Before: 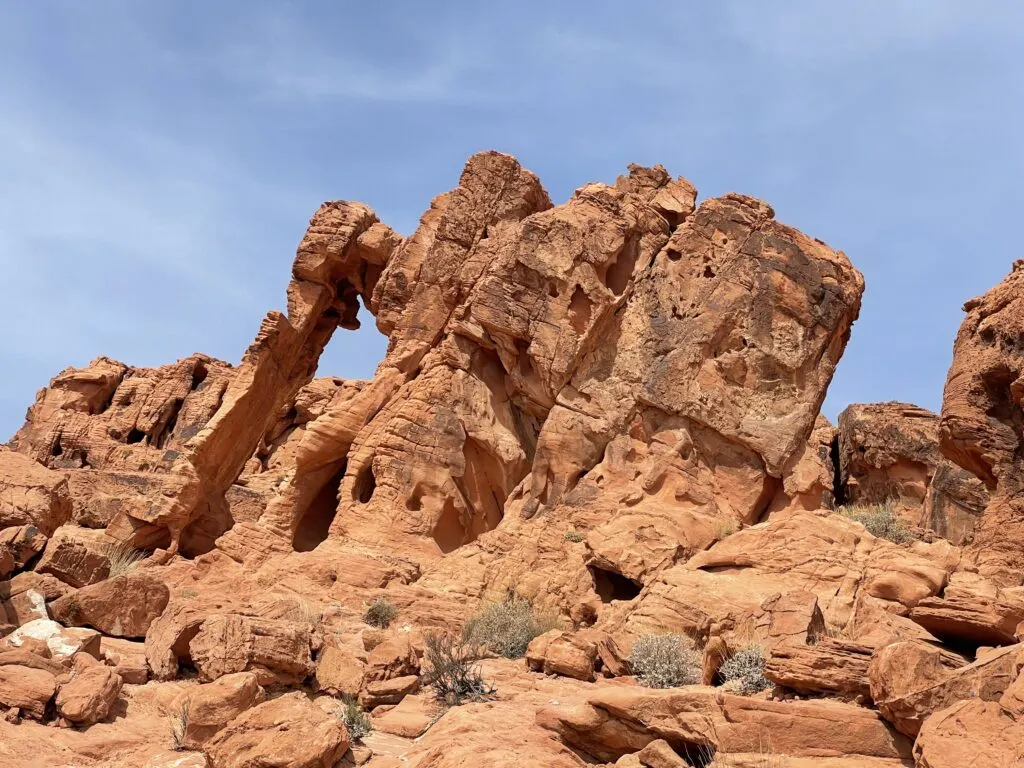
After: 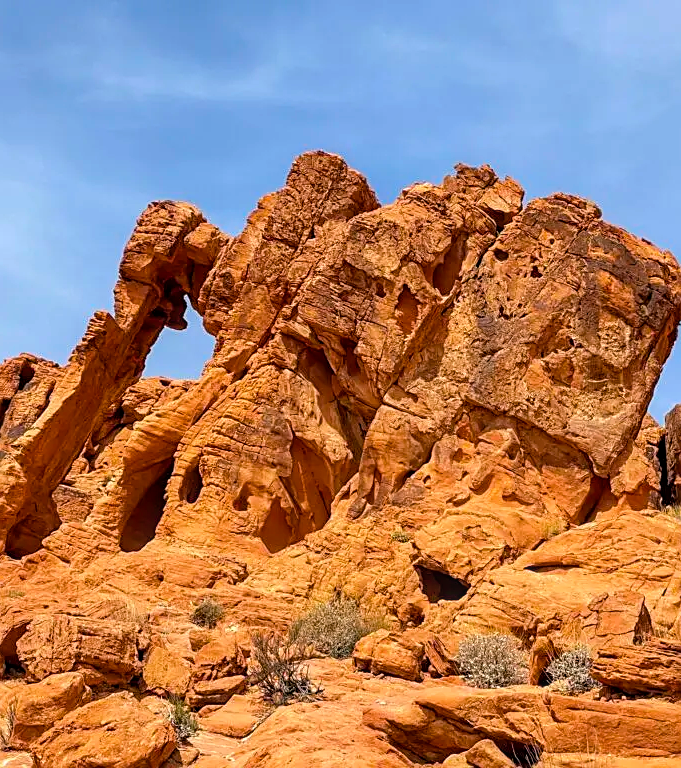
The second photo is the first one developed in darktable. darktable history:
crop: left 16.899%, right 16.556%
sharpen: on, module defaults
color balance rgb: perceptual saturation grading › global saturation 25%, global vibrance 20%
local contrast: on, module defaults
